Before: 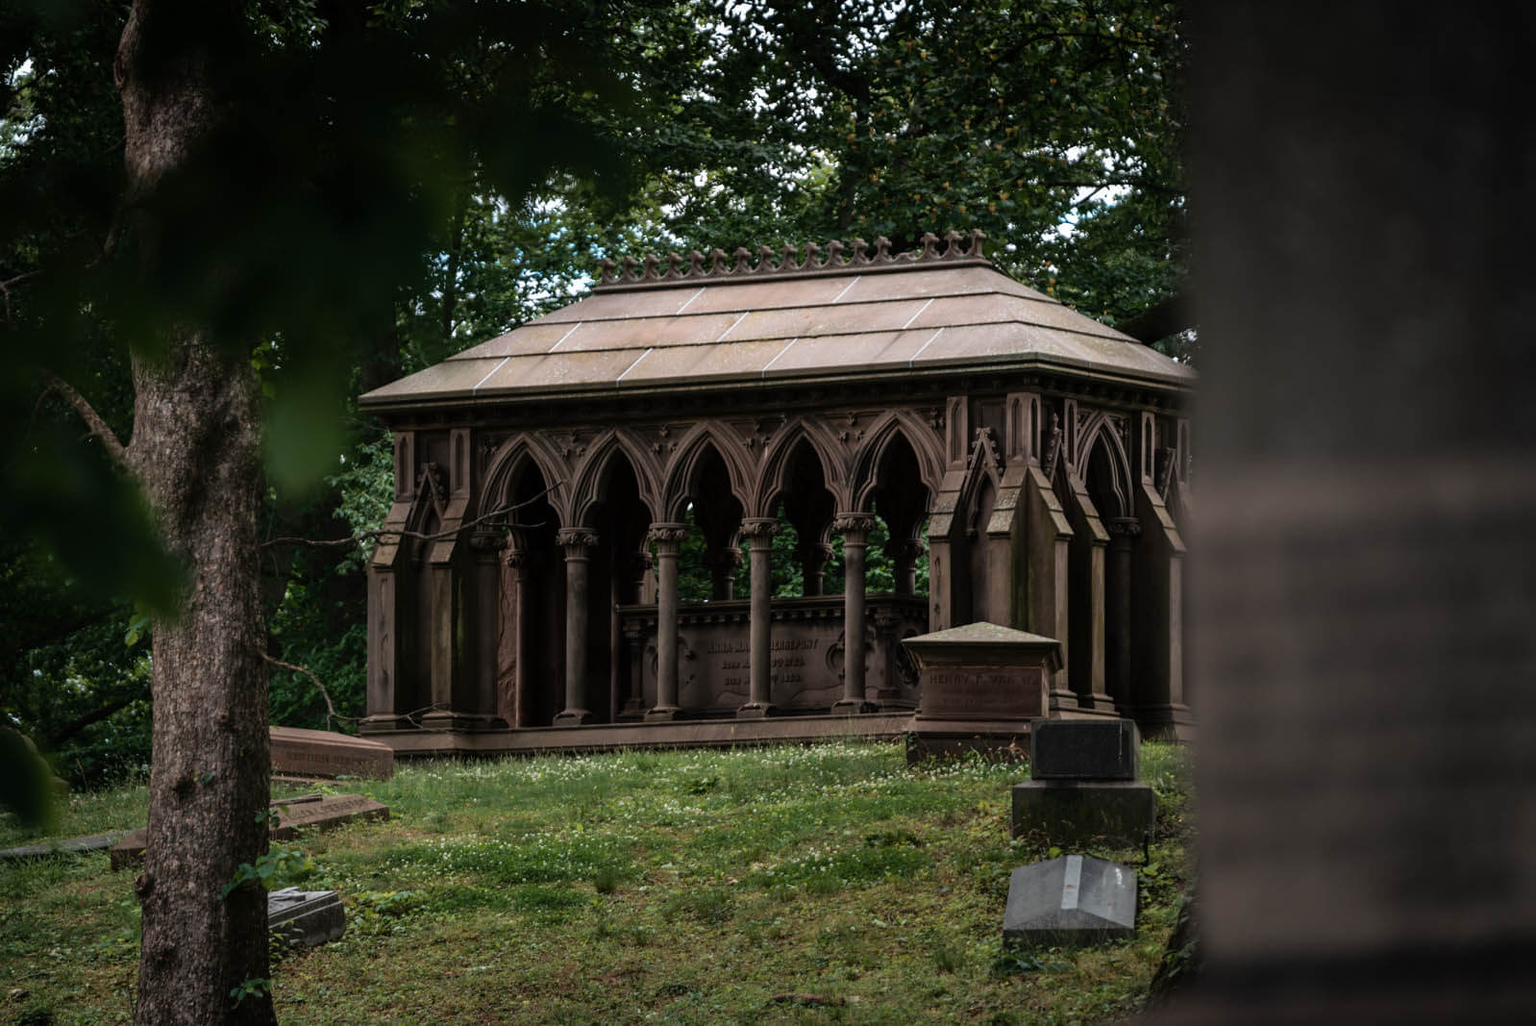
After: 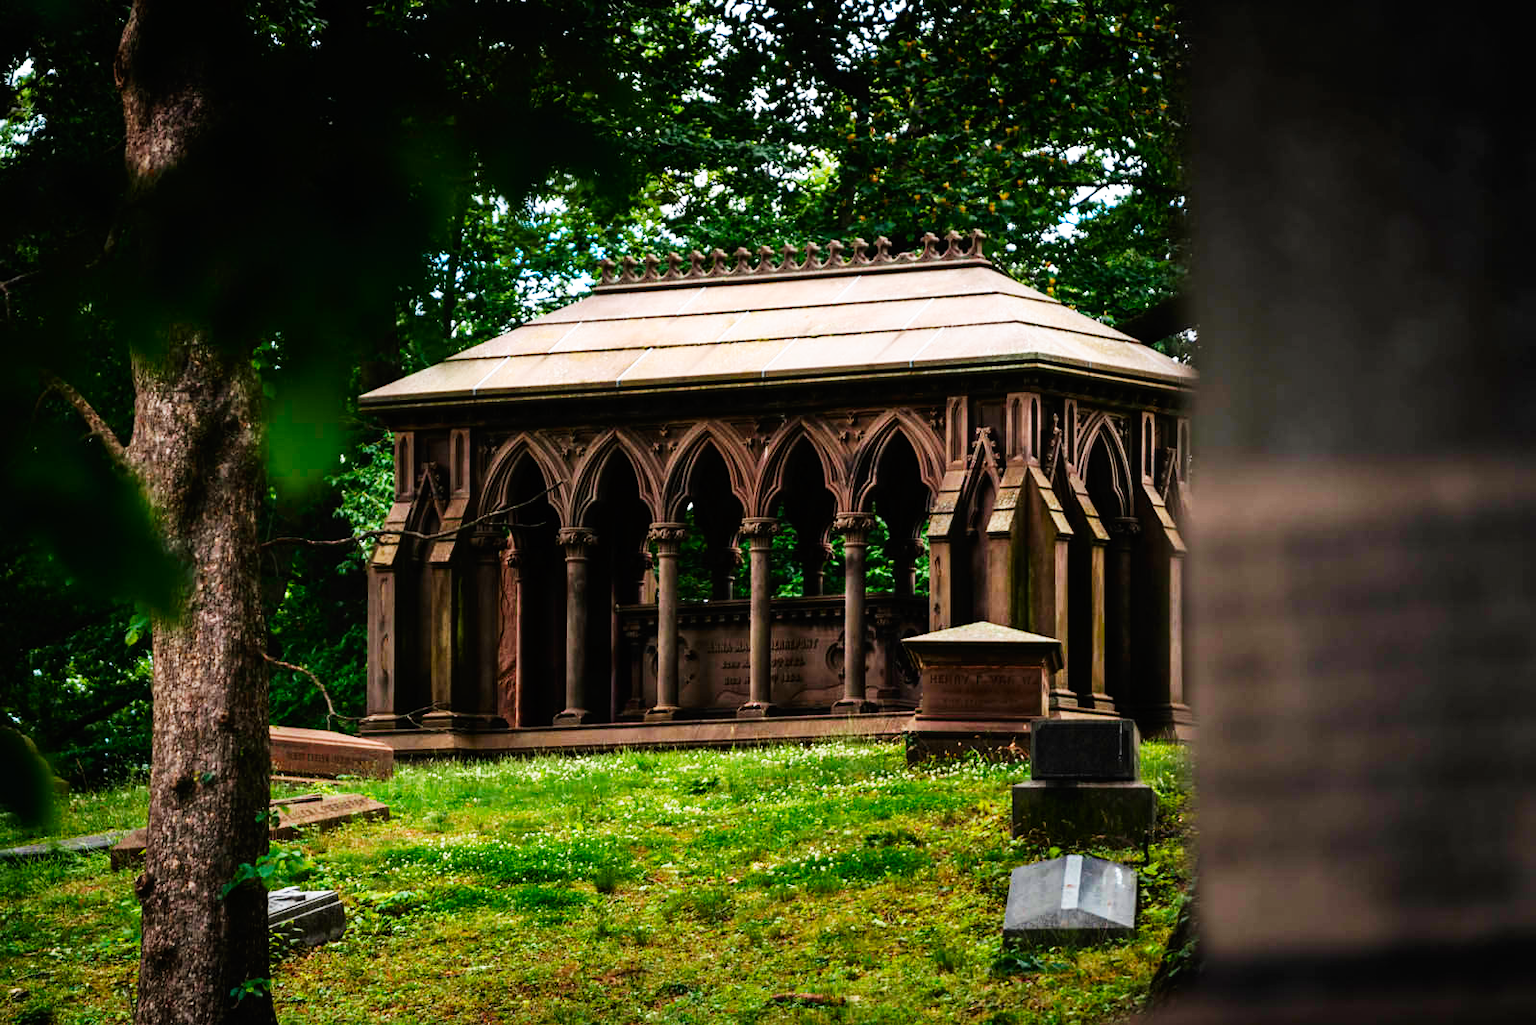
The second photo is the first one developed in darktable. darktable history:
base curve: curves: ch0 [(0, 0) (0.007, 0.004) (0.027, 0.03) (0.046, 0.07) (0.207, 0.54) (0.442, 0.872) (0.673, 0.972) (1, 1)], preserve colors none
contrast brightness saturation: saturation 0.5
